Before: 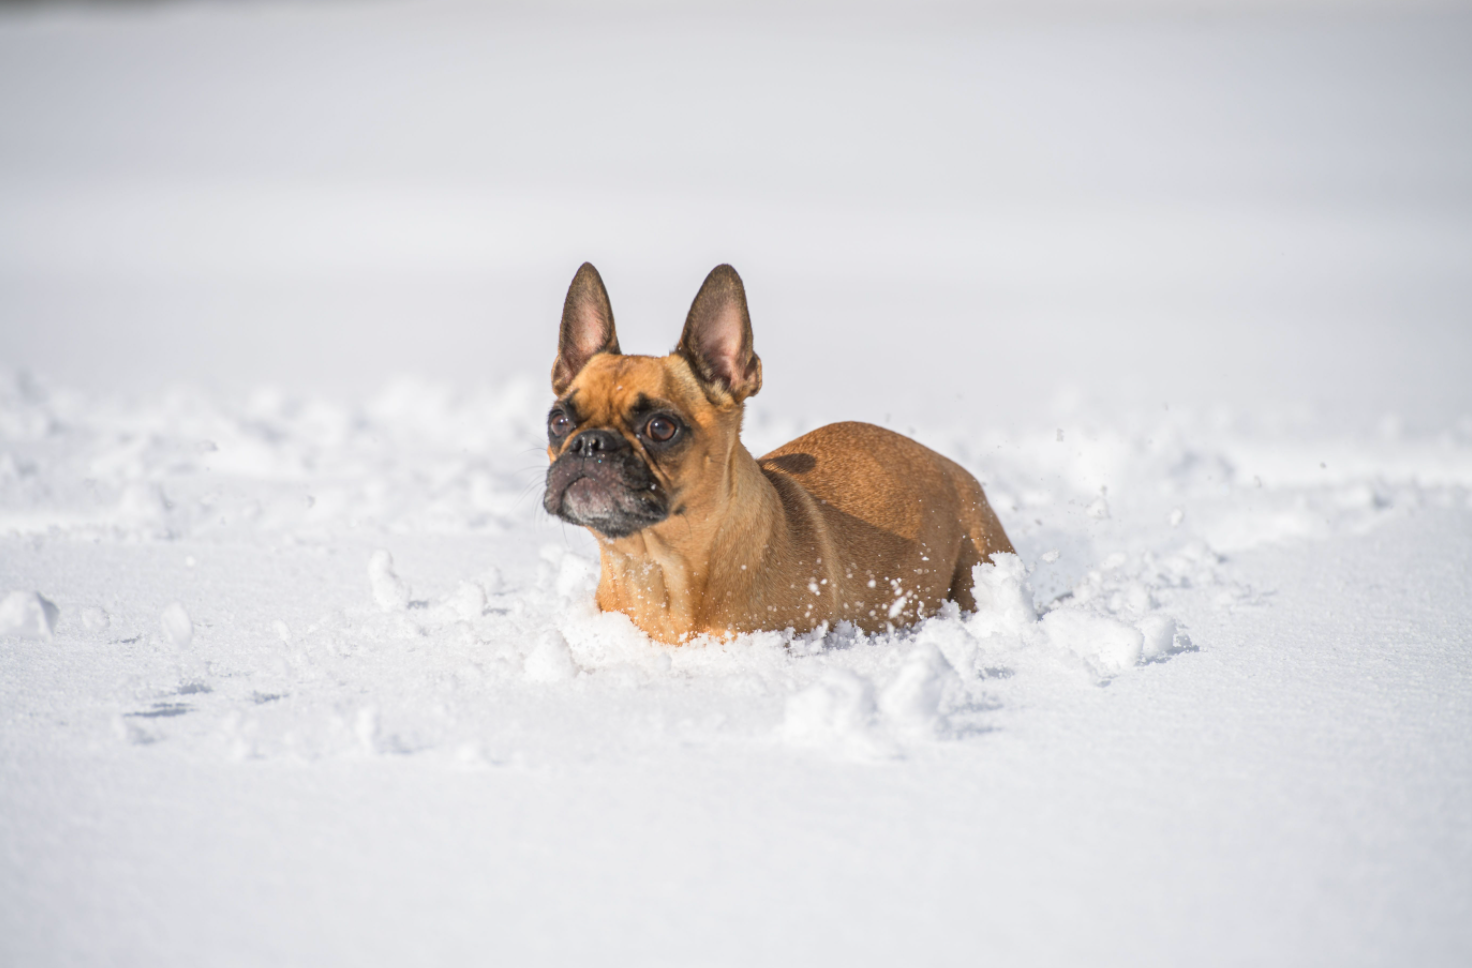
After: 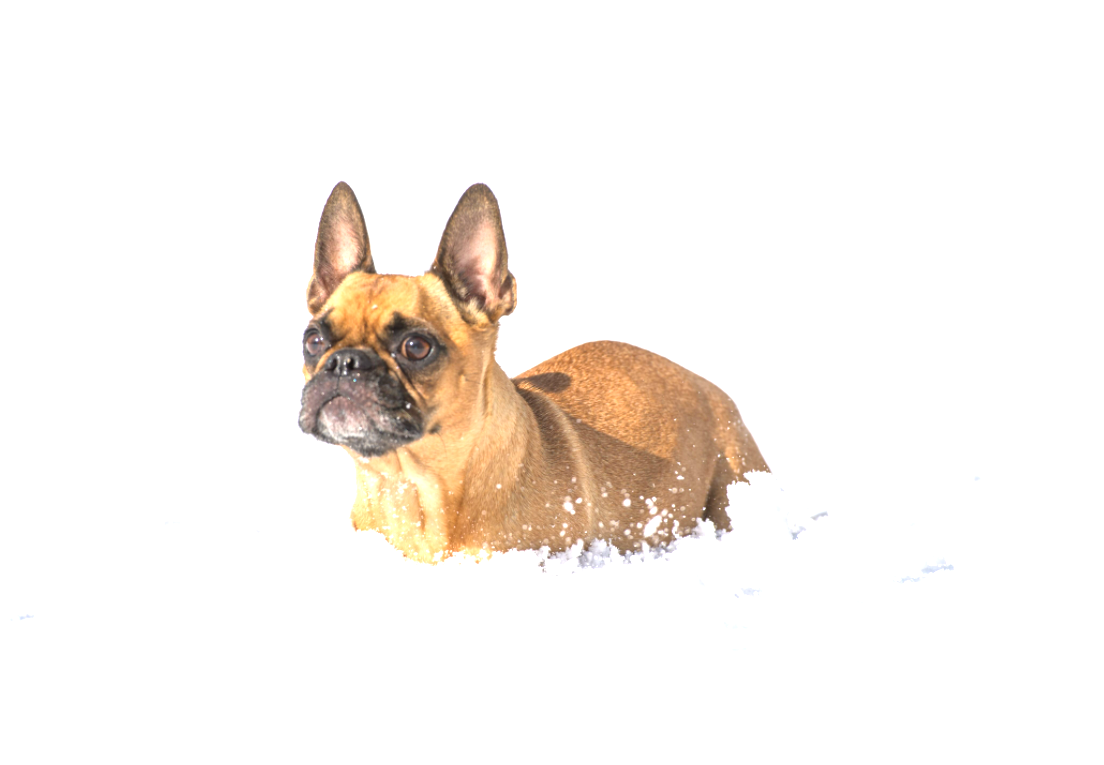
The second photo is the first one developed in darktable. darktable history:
crop: left 16.654%, top 8.469%, right 8.284%, bottom 12.48%
exposure: black level correction 0, exposure 1.001 EV, compensate exposure bias true, compensate highlight preservation false
